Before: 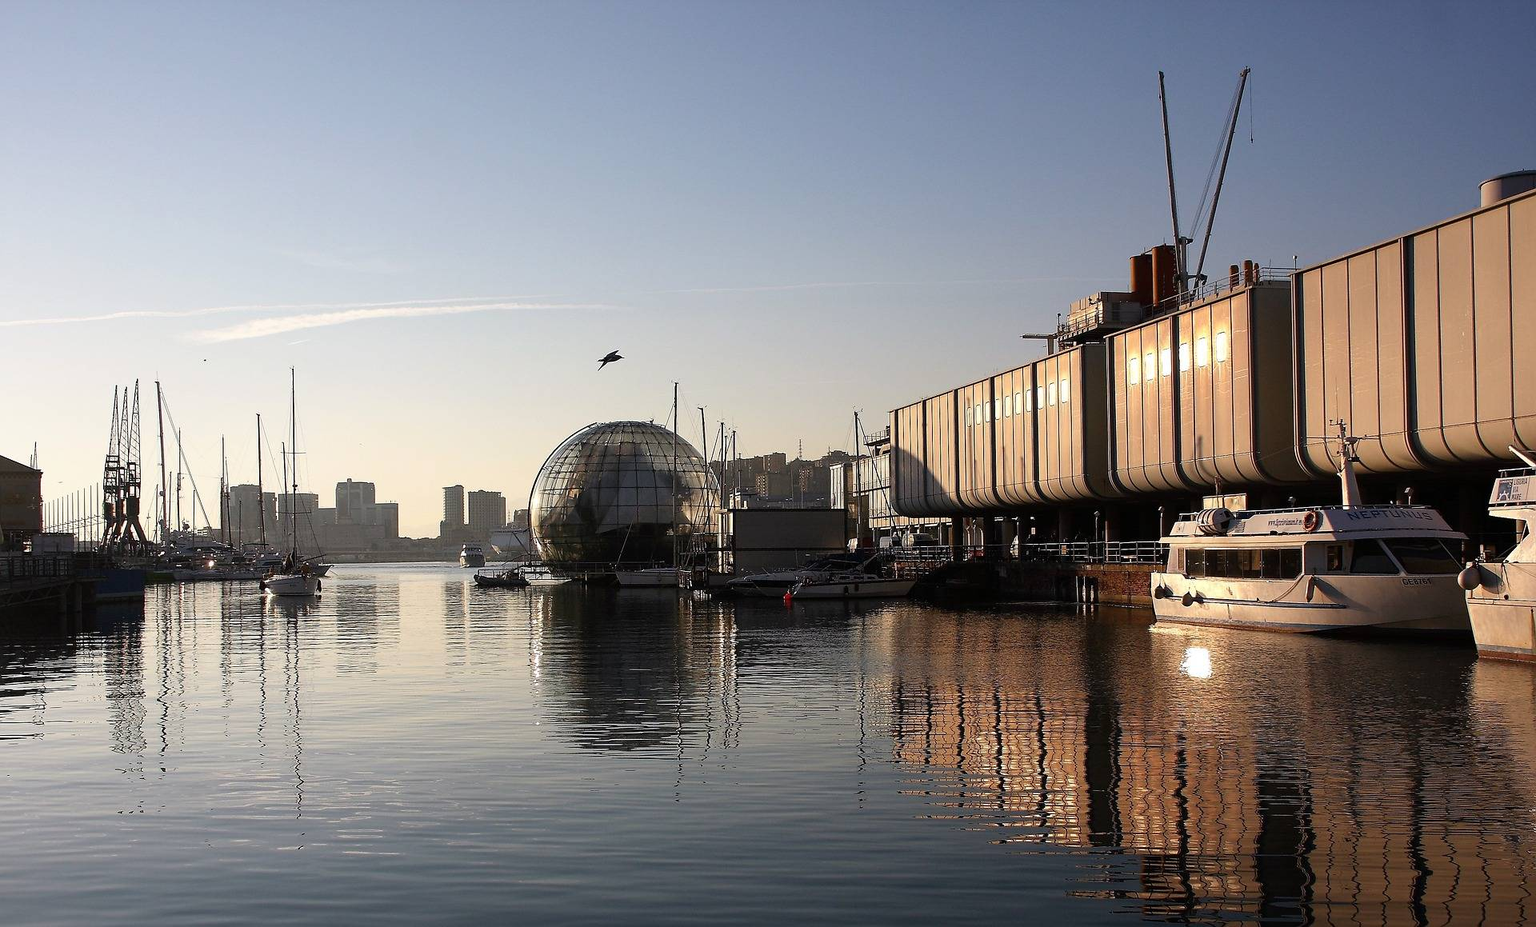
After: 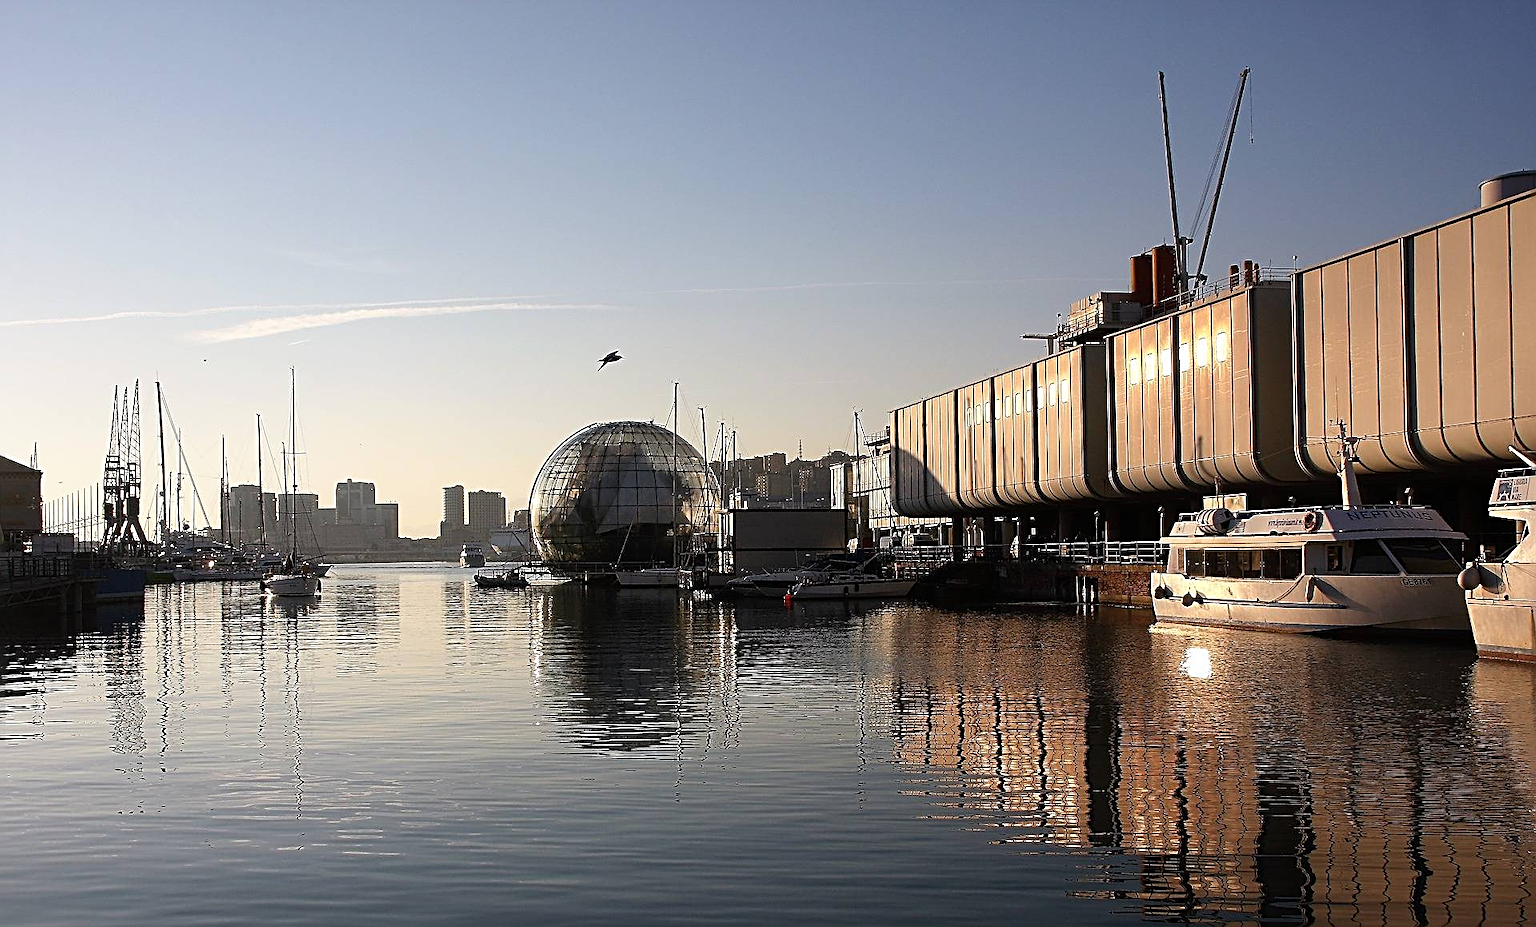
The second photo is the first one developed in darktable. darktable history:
sharpen: radius 2.692, amount 0.653
